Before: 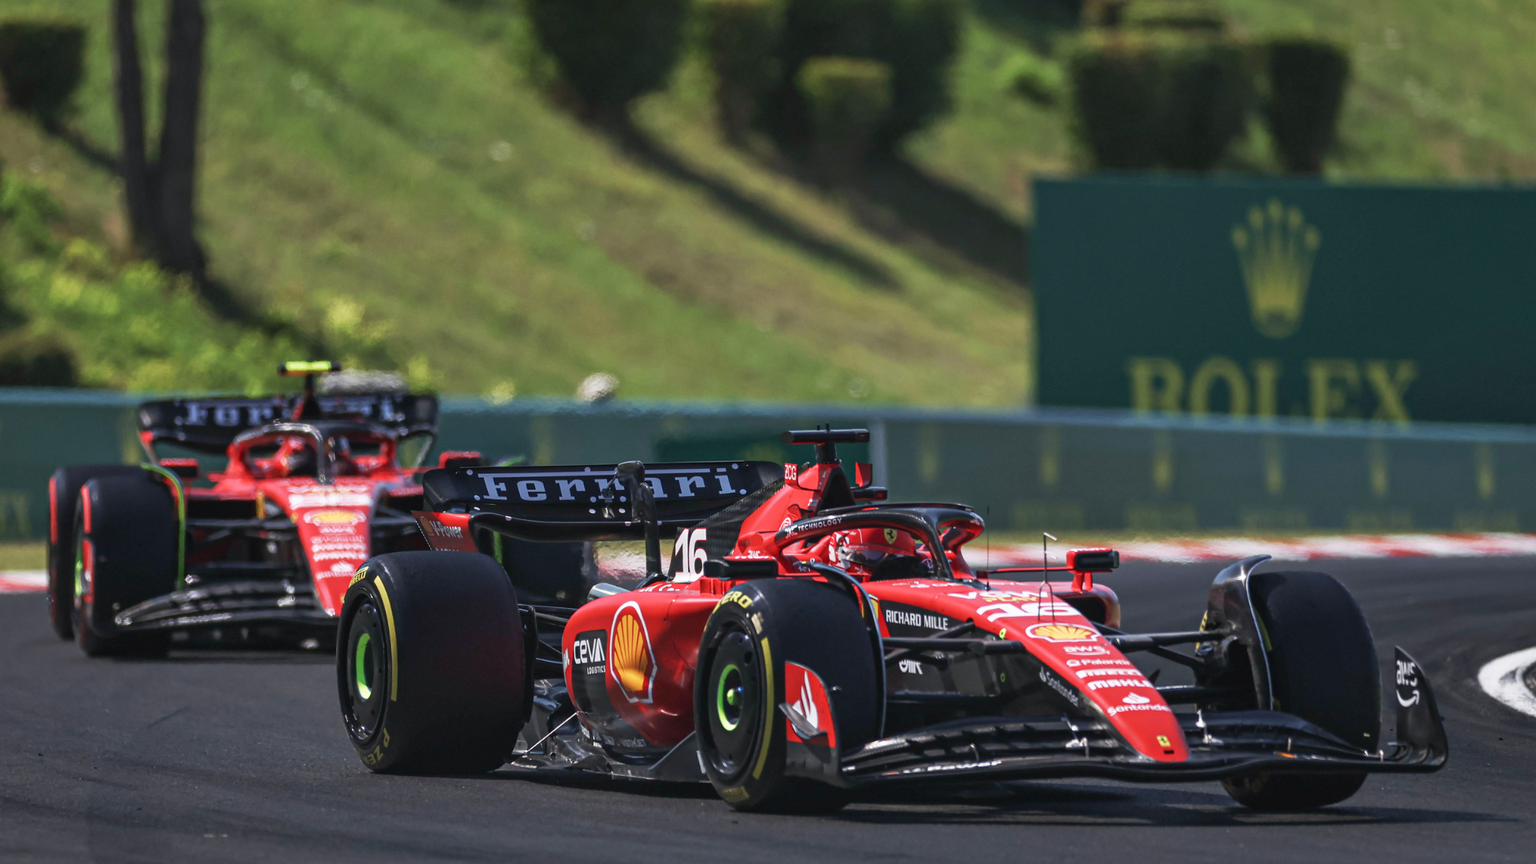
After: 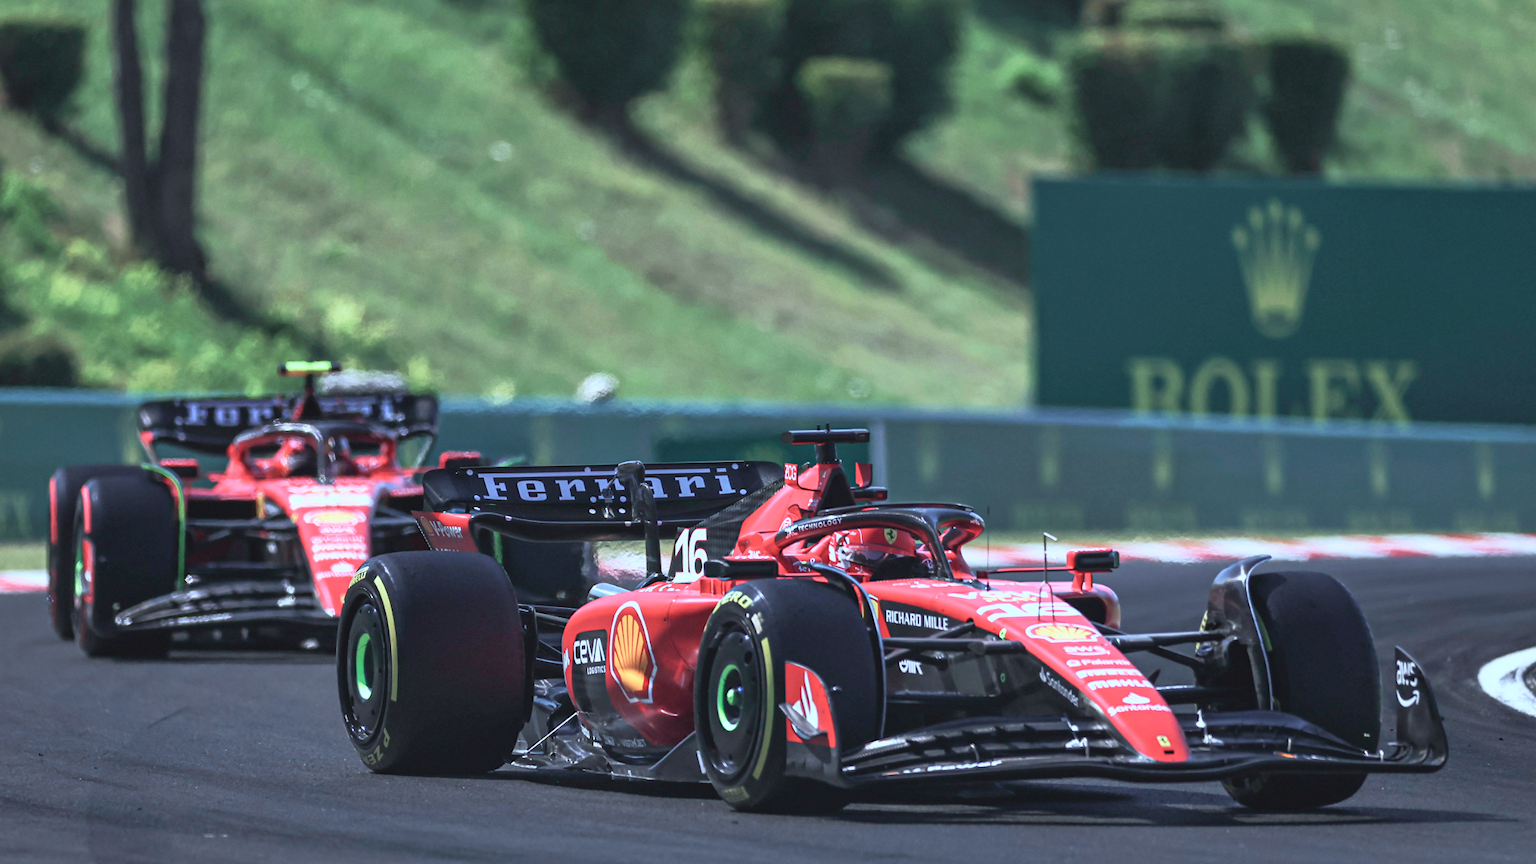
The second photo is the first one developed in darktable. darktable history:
color calibration: x 0.396, y 0.386, temperature 3669 K
tone curve: curves: ch0 [(0.003, 0.029) (0.188, 0.252) (0.46, 0.56) (0.608, 0.748) (0.871, 0.955) (1, 1)]; ch1 [(0, 0) (0.35, 0.356) (0.45, 0.453) (0.508, 0.515) (0.618, 0.634) (1, 1)]; ch2 [(0, 0) (0.456, 0.469) (0.5, 0.5) (0.634, 0.625) (1, 1)], color space Lab, independent channels, preserve colors none
